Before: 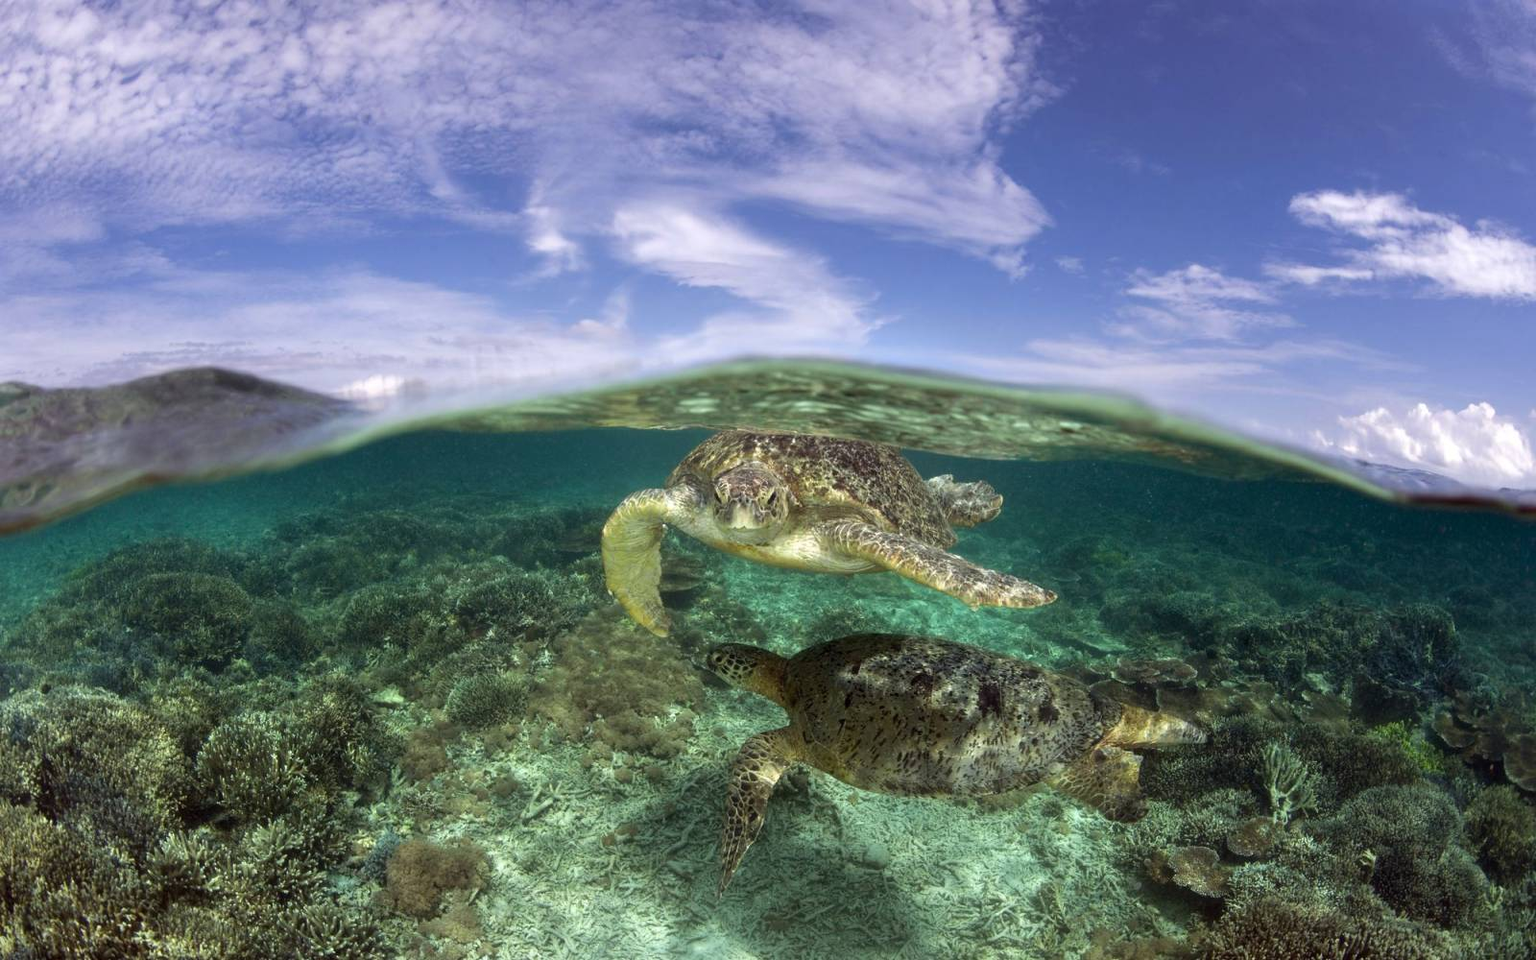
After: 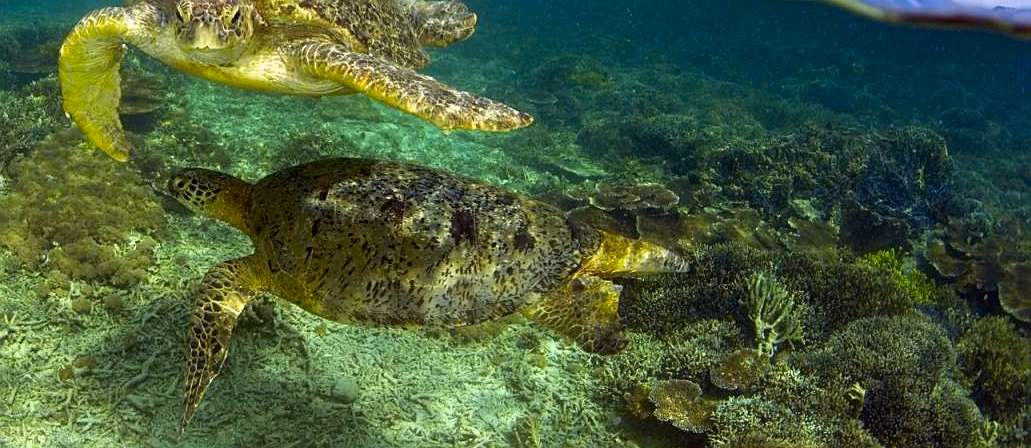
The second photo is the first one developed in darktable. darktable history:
crop and rotate: left 35.509%, top 50.238%, bottom 4.934%
color contrast: green-magenta contrast 1.12, blue-yellow contrast 1.95, unbound 0
sharpen: on, module defaults
